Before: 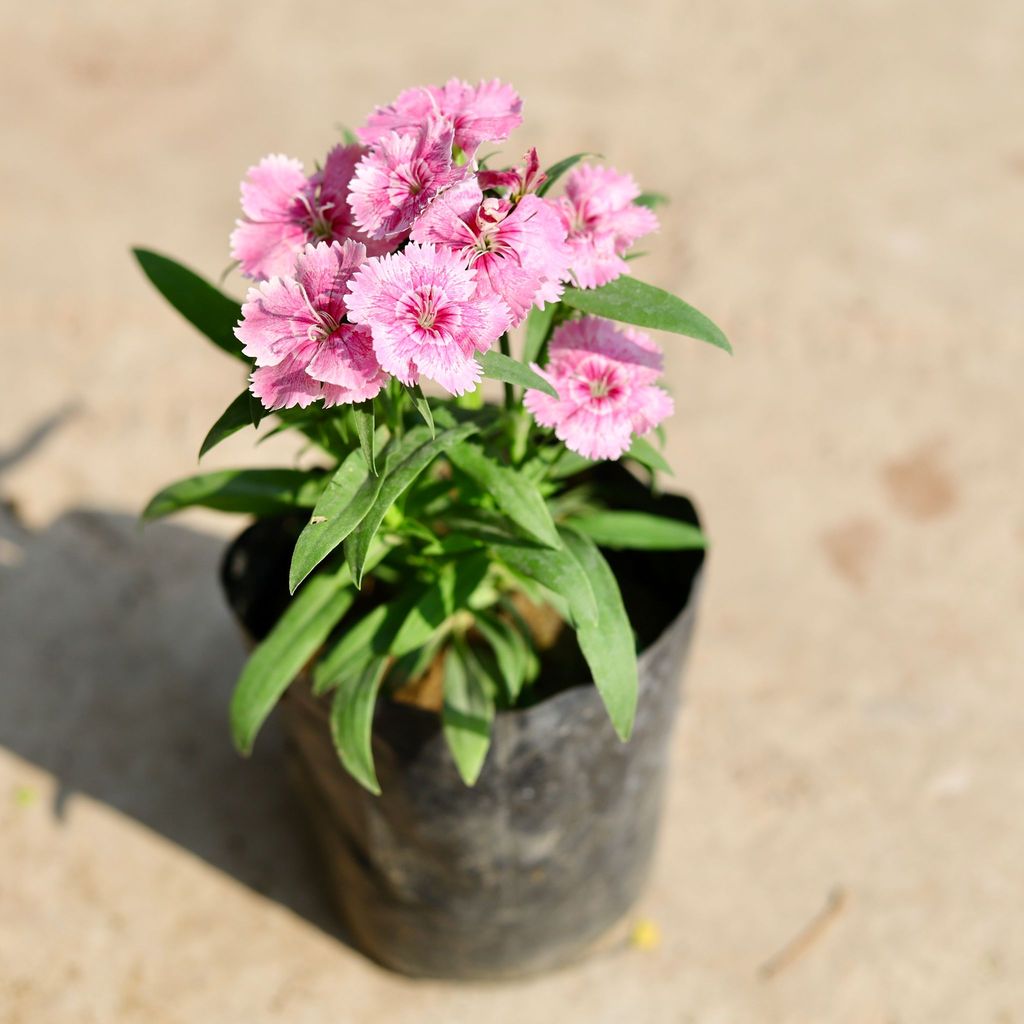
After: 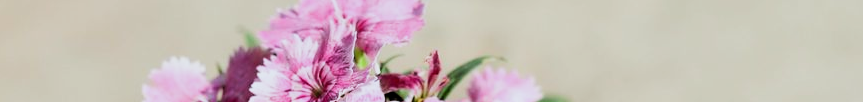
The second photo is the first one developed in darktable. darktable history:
white balance: red 0.925, blue 1.046
crop and rotate: left 9.644%, top 9.491%, right 6.021%, bottom 80.509%
filmic rgb: black relative exposure -5 EV, white relative exposure 3.5 EV, hardness 3.19, contrast 1.3, highlights saturation mix -50%
